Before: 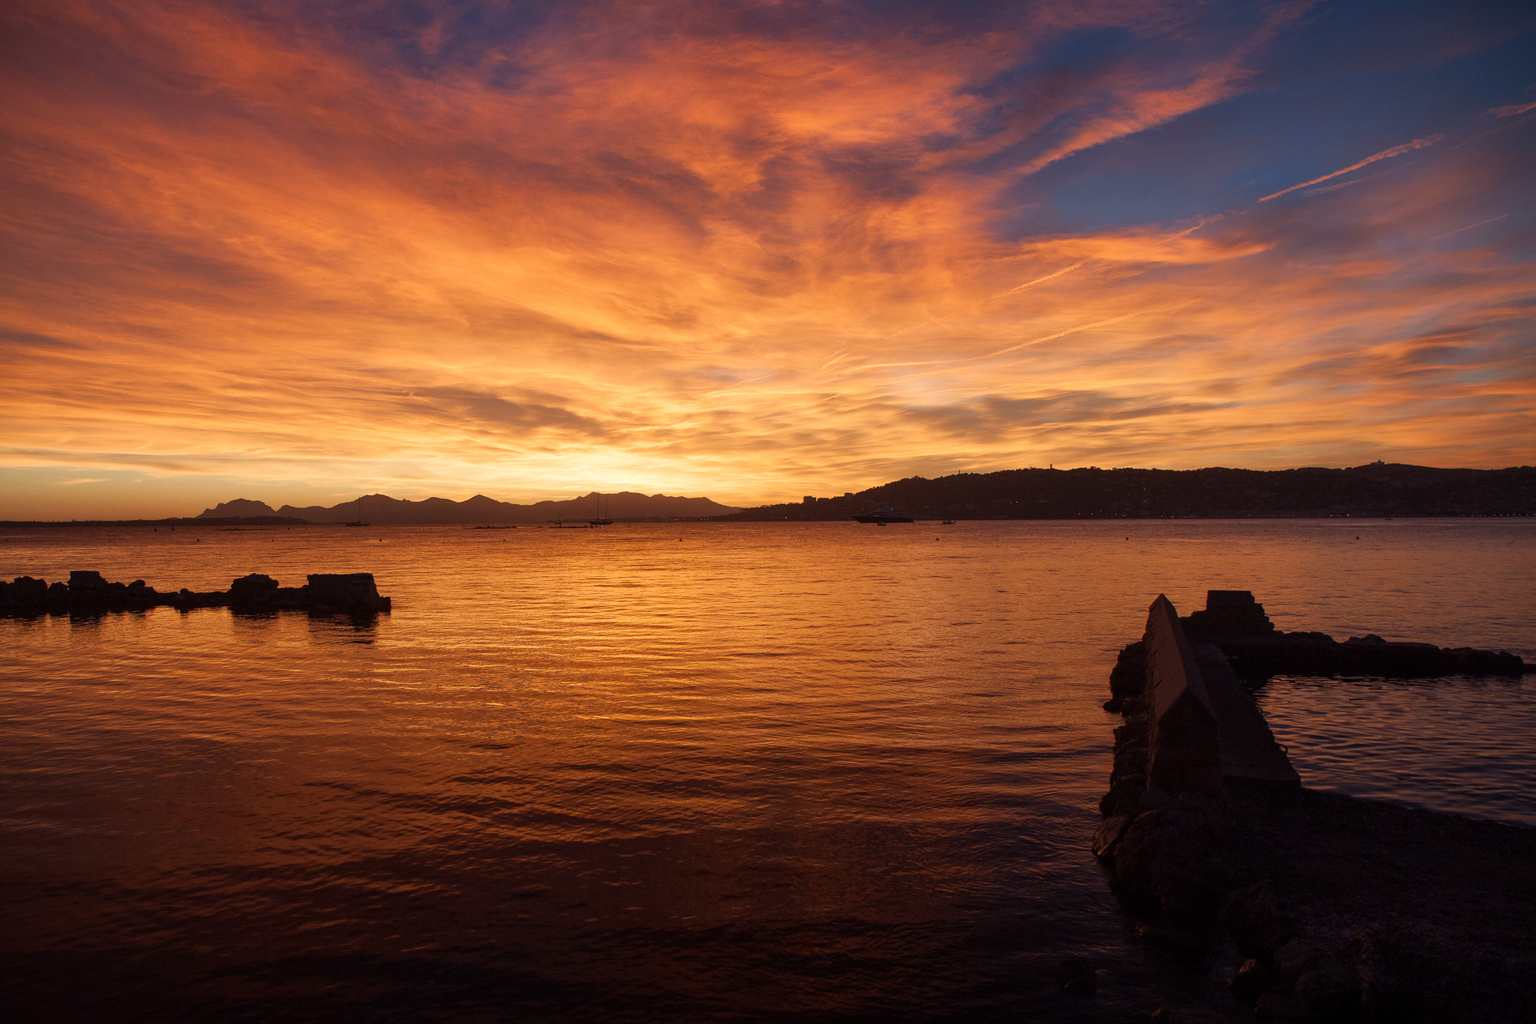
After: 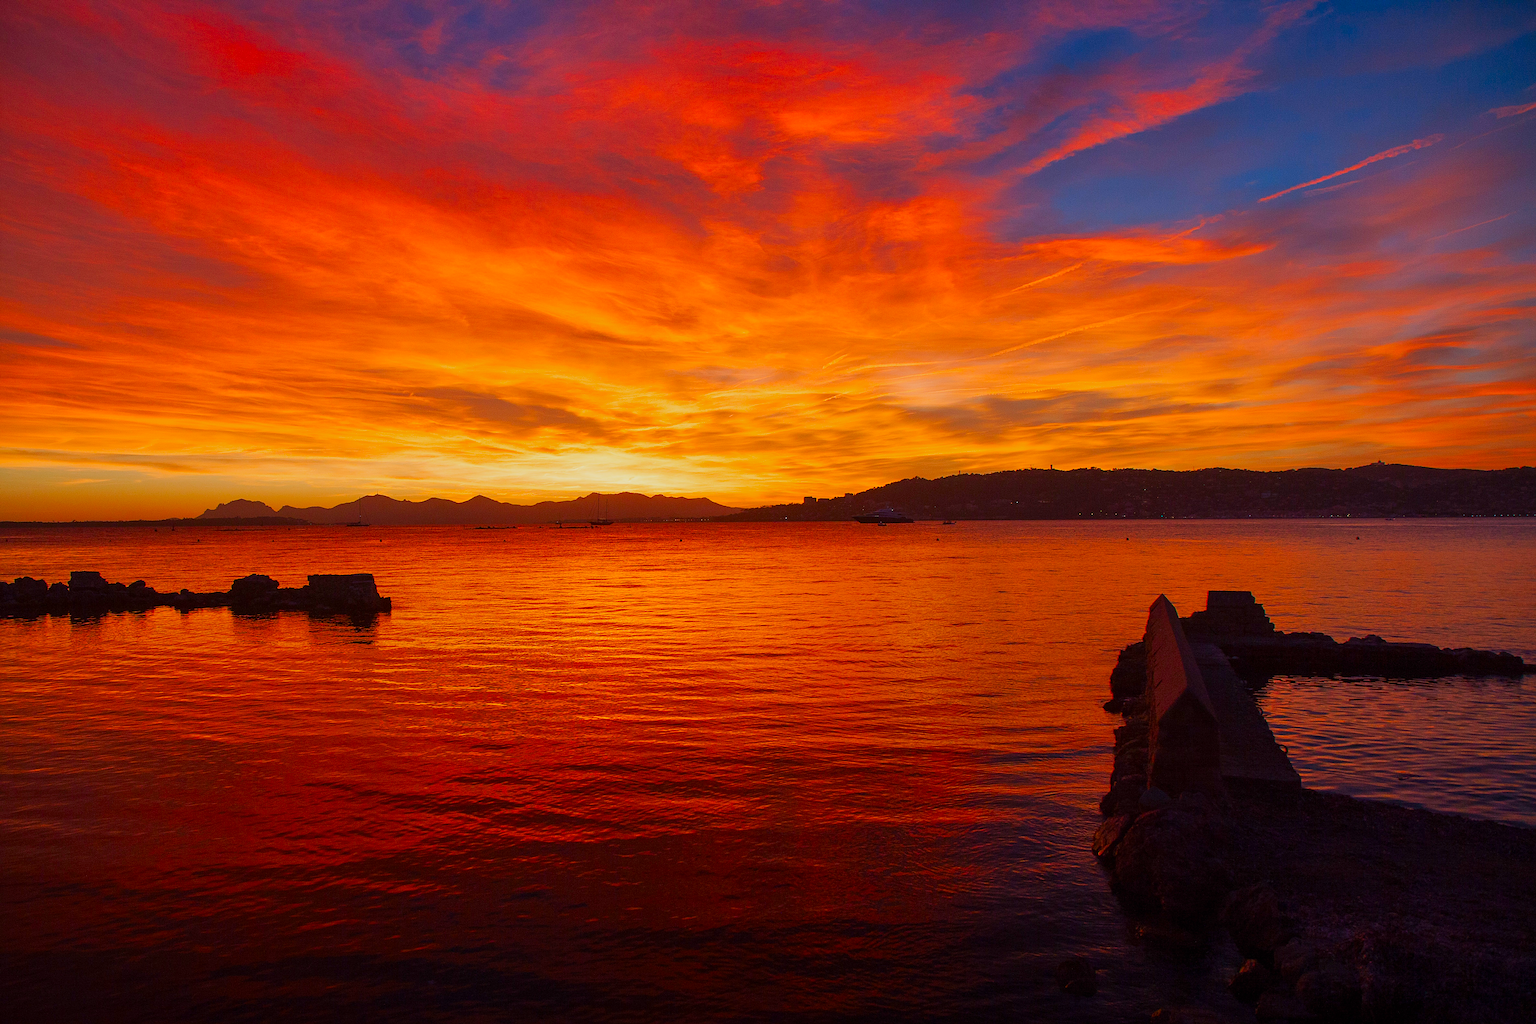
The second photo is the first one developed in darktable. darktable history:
sharpen: on, module defaults
color correction: saturation 1.8
white balance: red 1.009, blue 1.027
tone equalizer: -8 EV 0.25 EV, -7 EV 0.417 EV, -6 EV 0.417 EV, -5 EV 0.25 EV, -3 EV -0.25 EV, -2 EV -0.417 EV, -1 EV -0.417 EV, +0 EV -0.25 EV, edges refinement/feathering 500, mask exposure compensation -1.57 EV, preserve details guided filter
